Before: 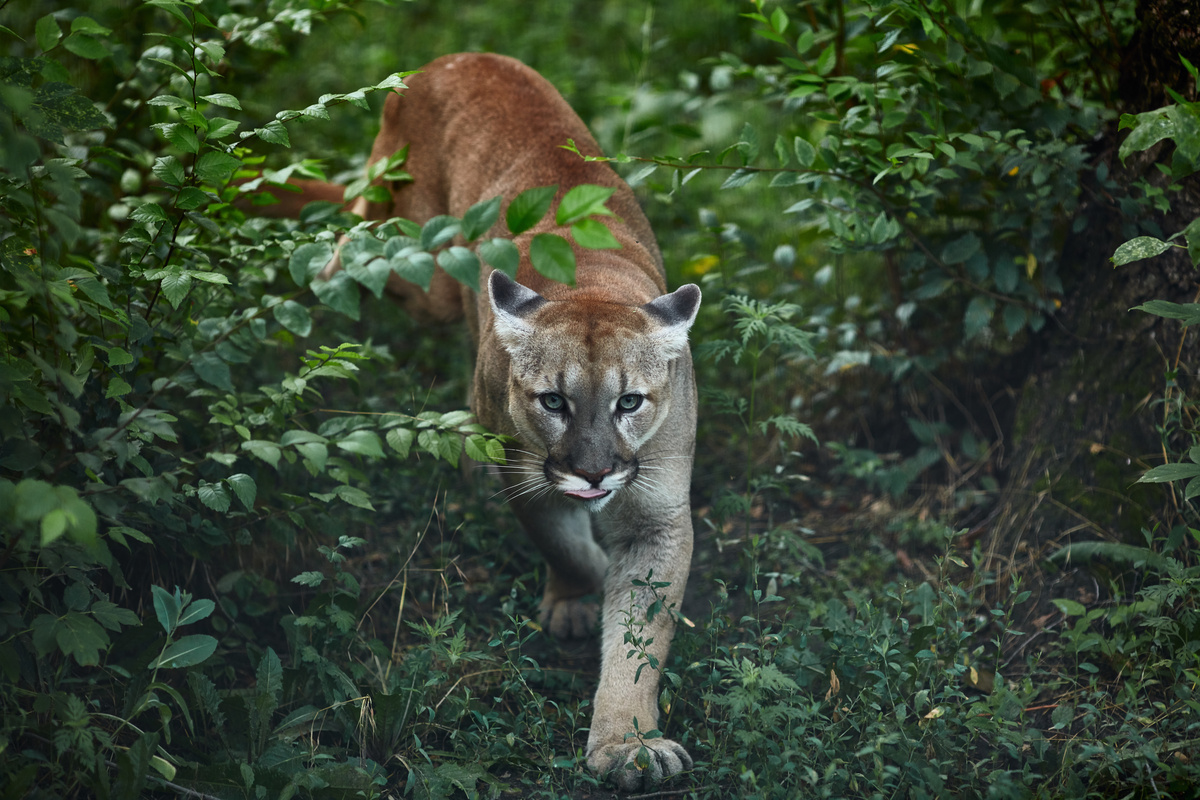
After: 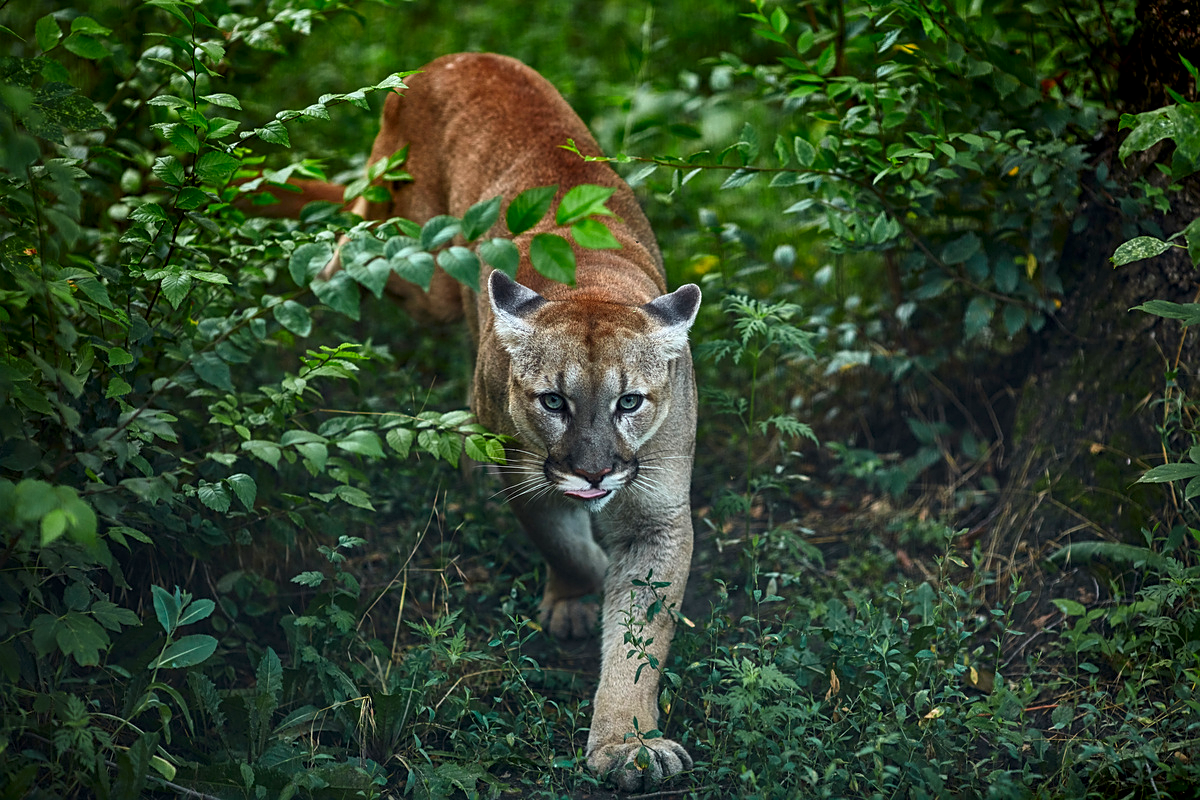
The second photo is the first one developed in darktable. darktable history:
local contrast: on, module defaults
sharpen: on, module defaults
contrast brightness saturation: brightness -0.02, saturation 0.35
